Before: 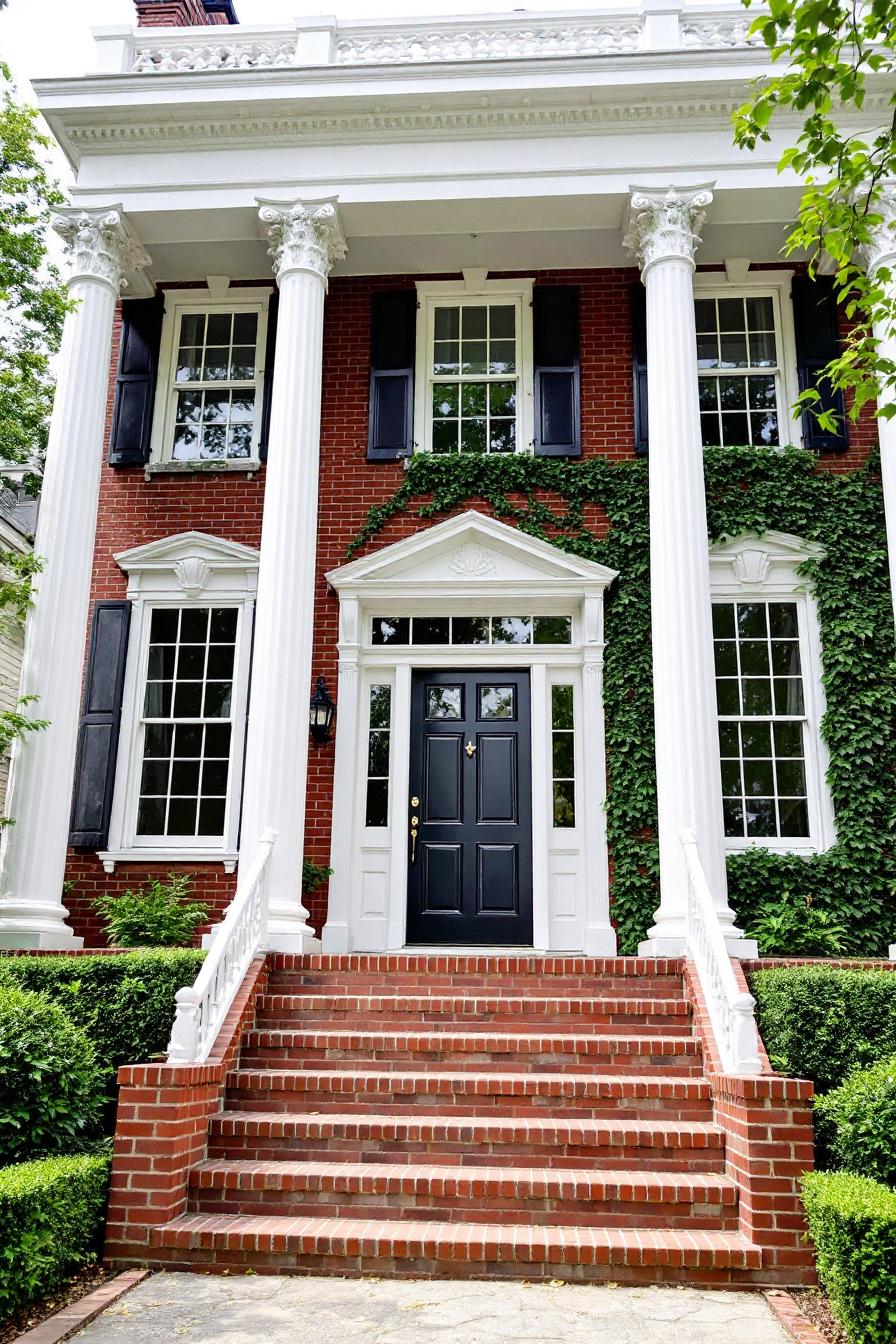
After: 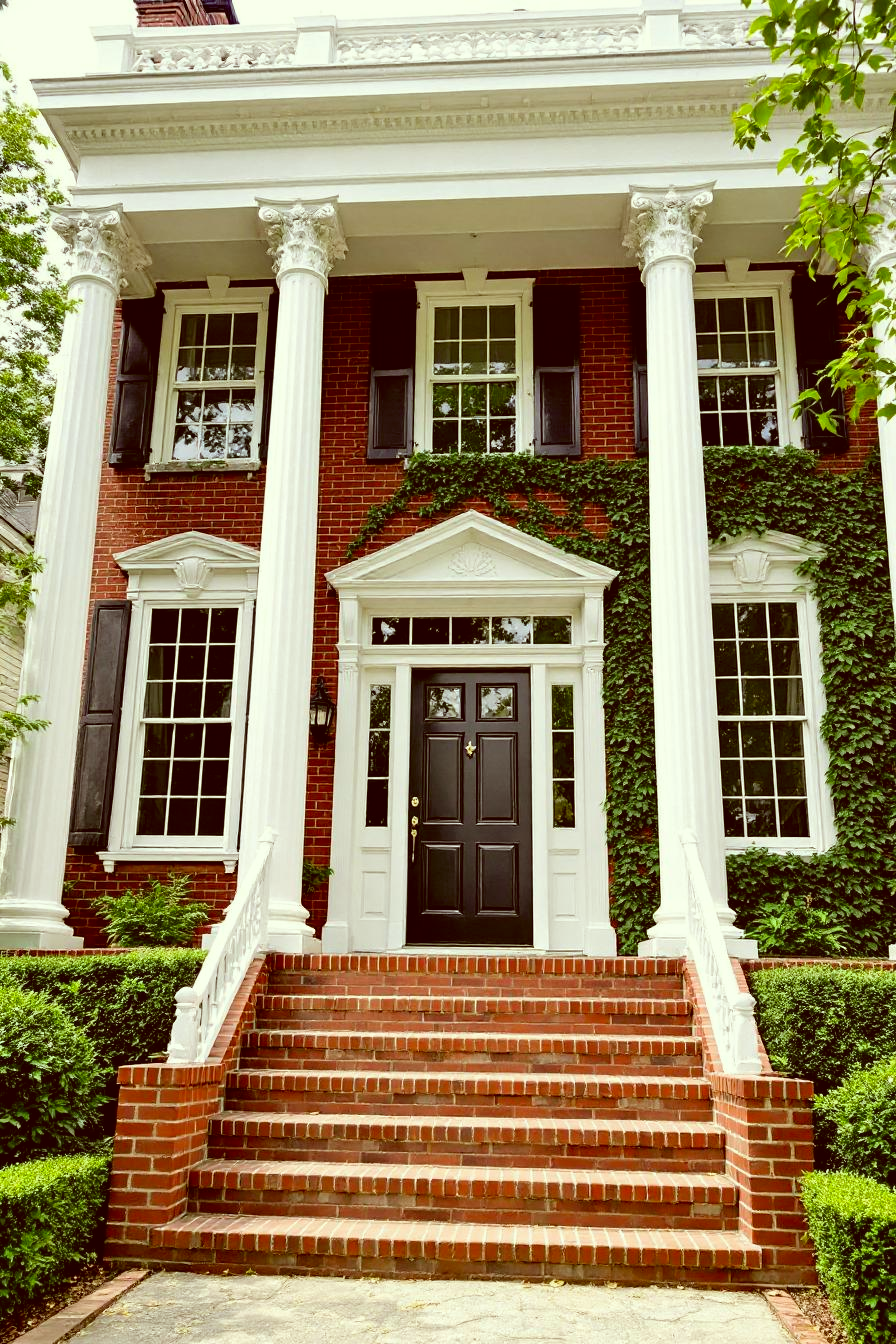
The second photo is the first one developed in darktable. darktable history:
color correction: highlights a* -5.98, highlights b* 9.42, shadows a* 10.51, shadows b* 23.92
